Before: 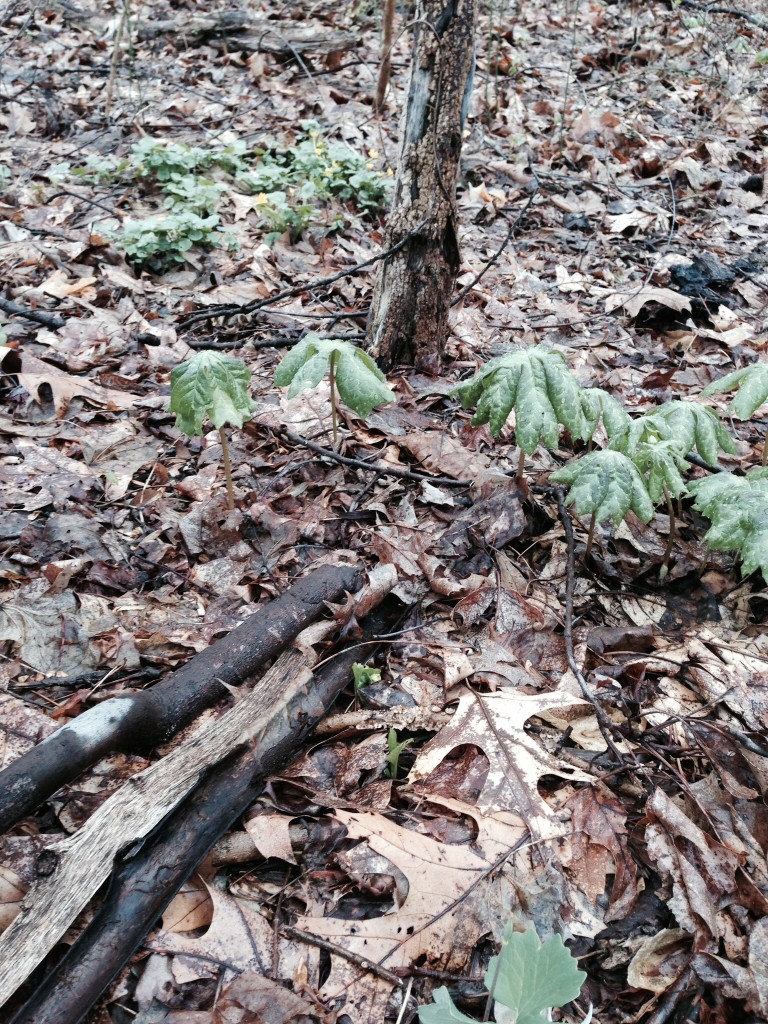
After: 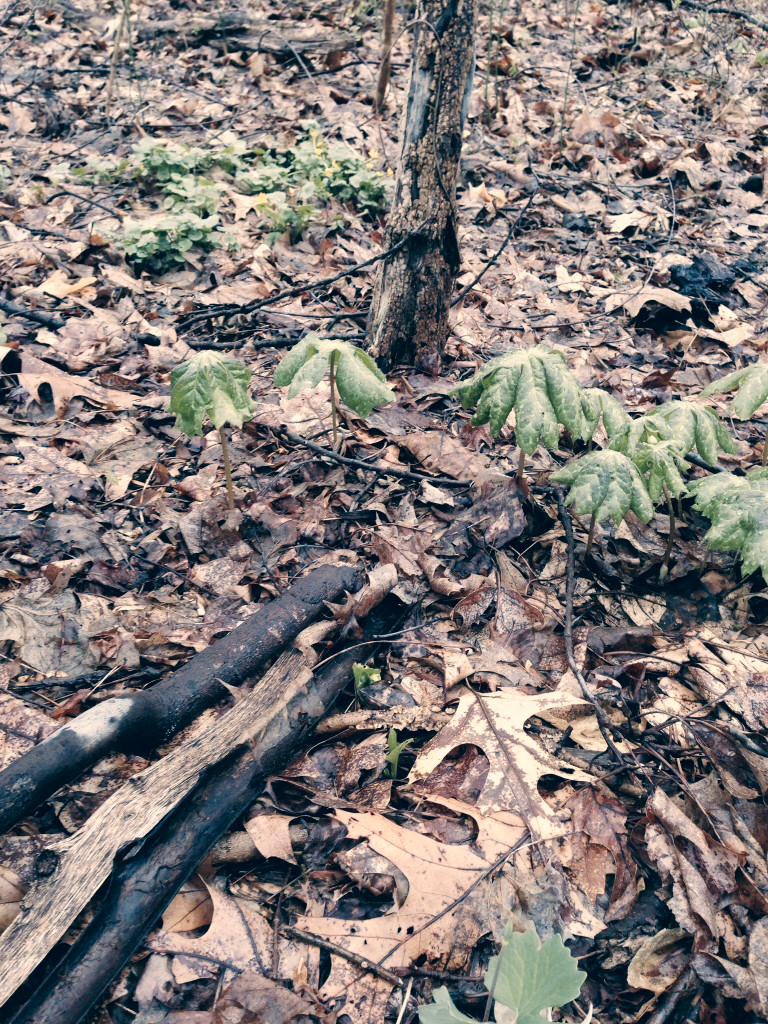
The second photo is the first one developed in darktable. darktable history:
tone equalizer: on, module defaults
color correction: highlights a* 10.32, highlights b* 14.66, shadows a* -9.59, shadows b* -15.02
